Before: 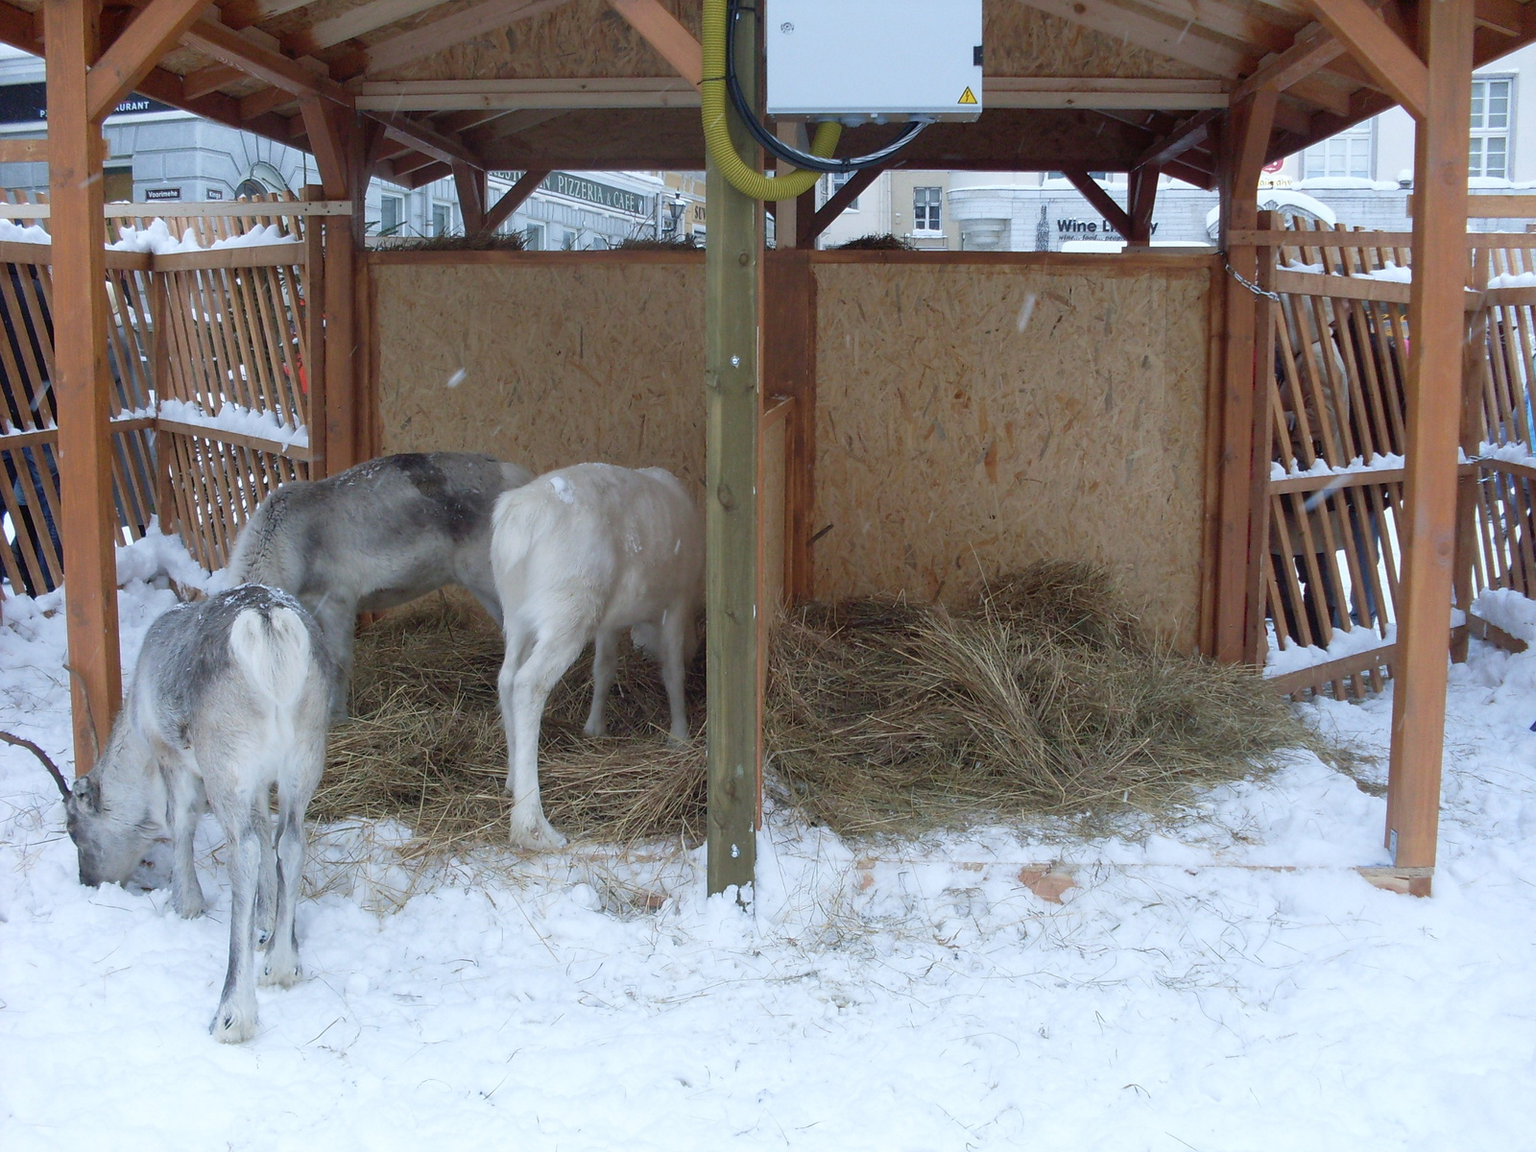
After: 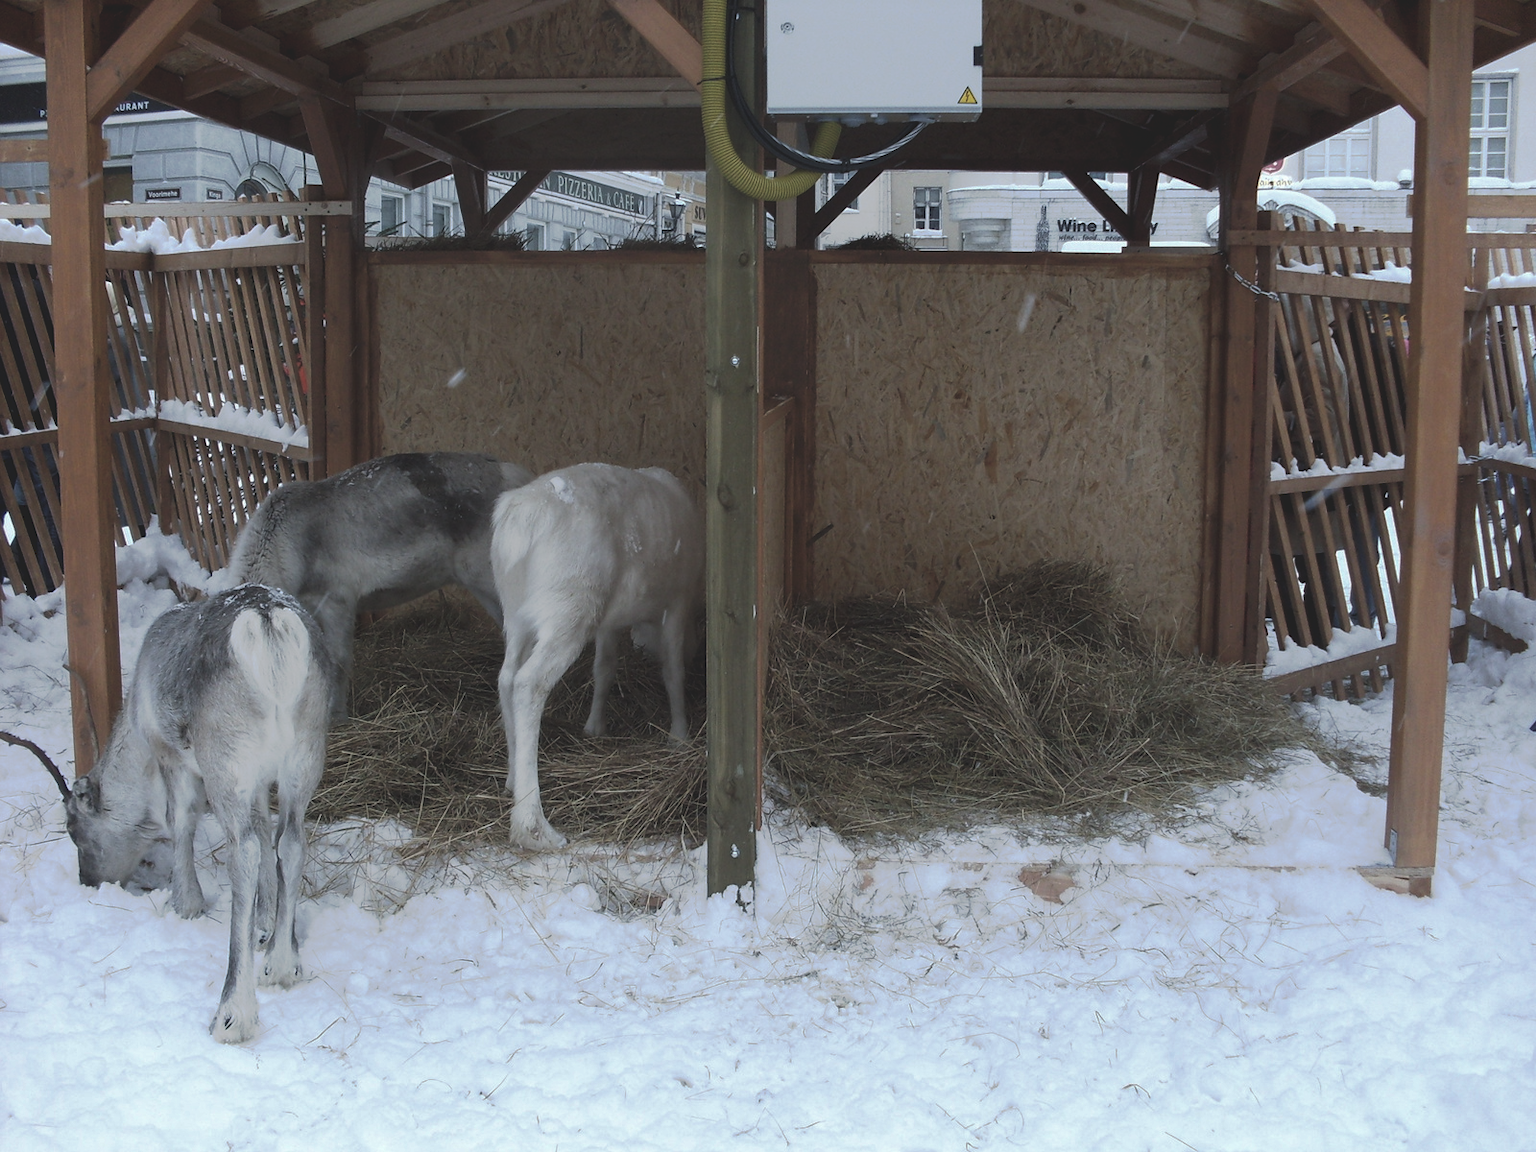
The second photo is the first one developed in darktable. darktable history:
tone curve: curves: ch0 [(0, 0) (0.003, 0.298) (0.011, 0.298) (0.025, 0.298) (0.044, 0.3) (0.069, 0.302) (0.1, 0.312) (0.136, 0.329) (0.177, 0.354) (0.224, 0.376) (0.277, 0.408) (0.335, 0.453) (0.399, 0.503) (0.468, 0.562) (0.543, 0.623) (0.623, 0.686) (0.709, 0.754) (0.801, 0.825) (0.898, 0.873) (1, 1)], preserve colors none
levels: levels [0, 0.618, 1]
